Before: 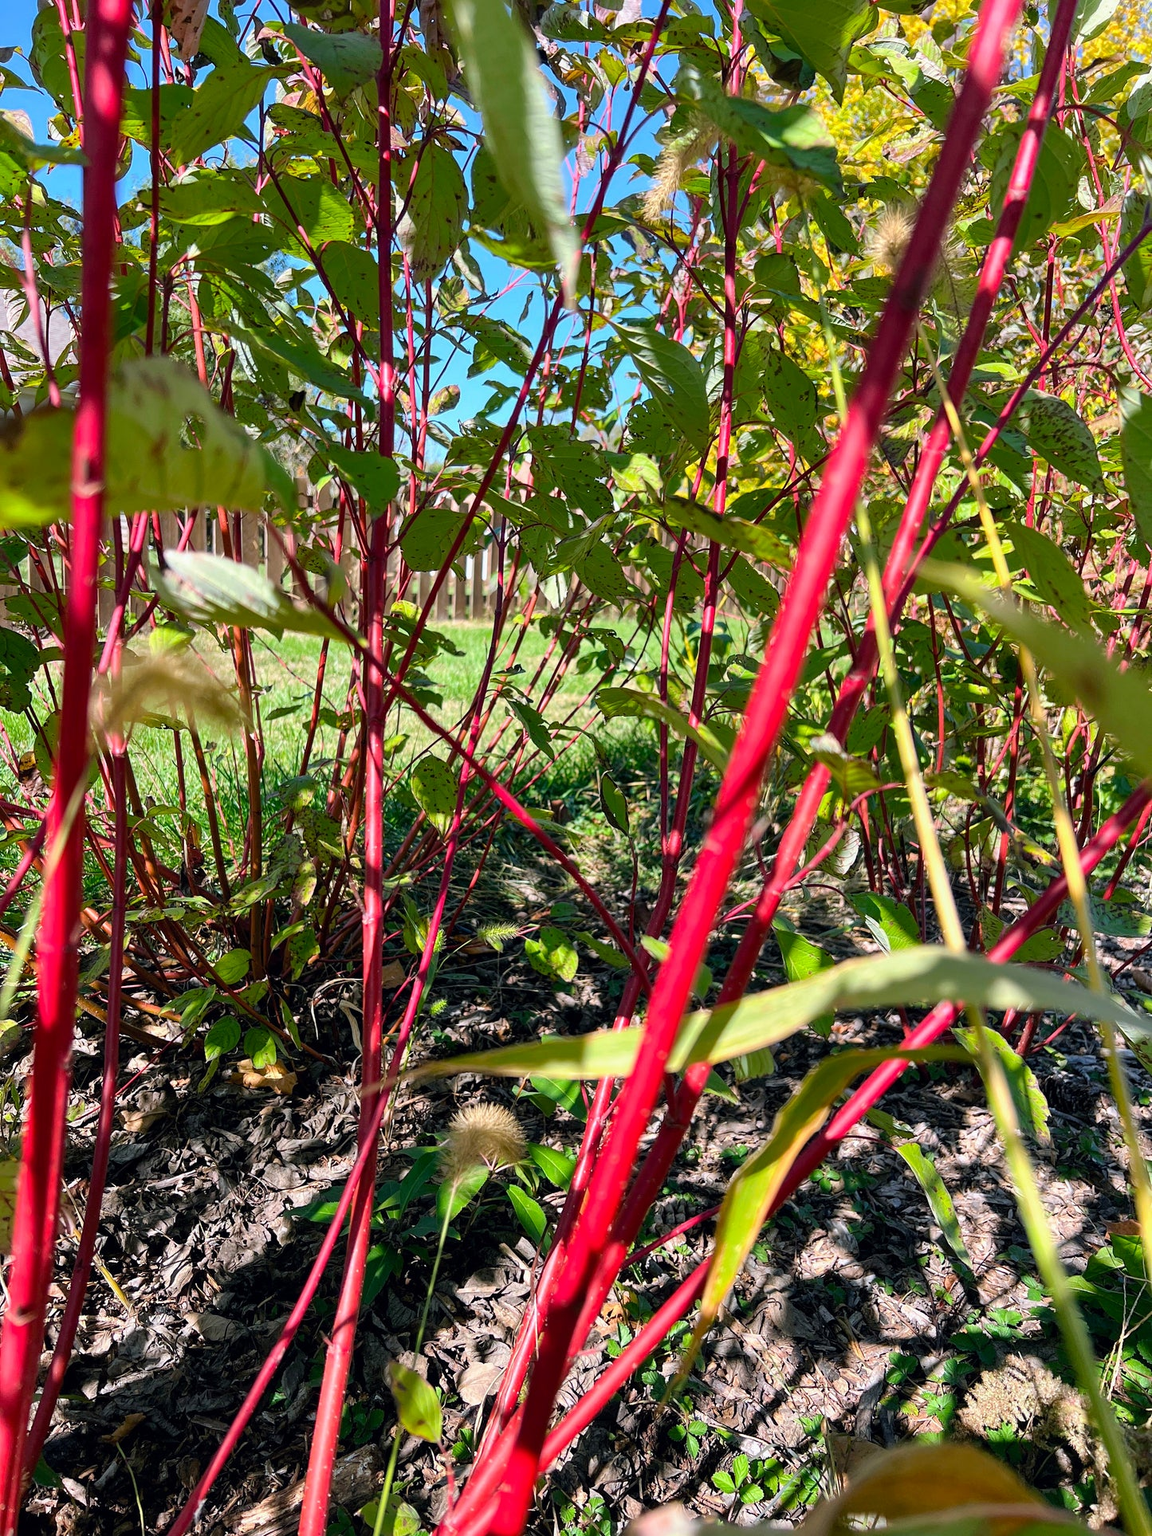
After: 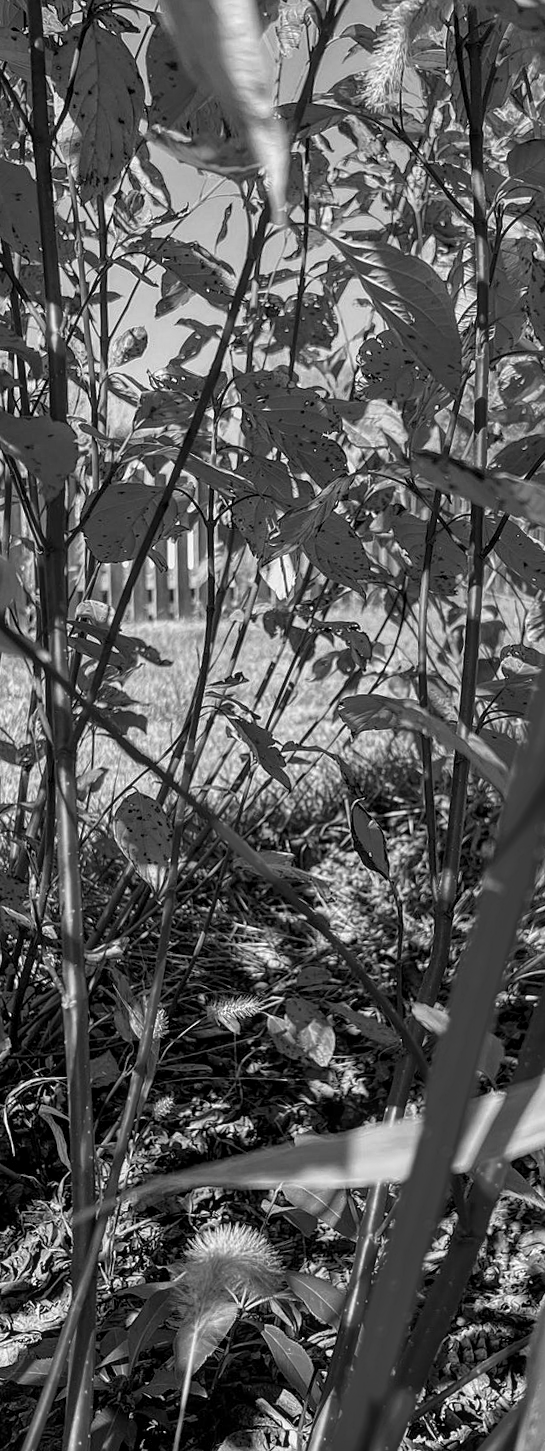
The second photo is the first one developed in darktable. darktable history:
rotate and perspective: rotation -3.18°, automatic cropping off
local contrast: on, module defaults
monochrome: a -11.7, b 1.62, size 0.5, highlights 0.38
color zones: mix -62.47%
sharpen: radius 1.272, amount 0.305, threshold 0
crop and rotate: left 29.476%, top 10.214%, right 35.32%, bottom 17.333%
color balance rgb: on, module defaults
